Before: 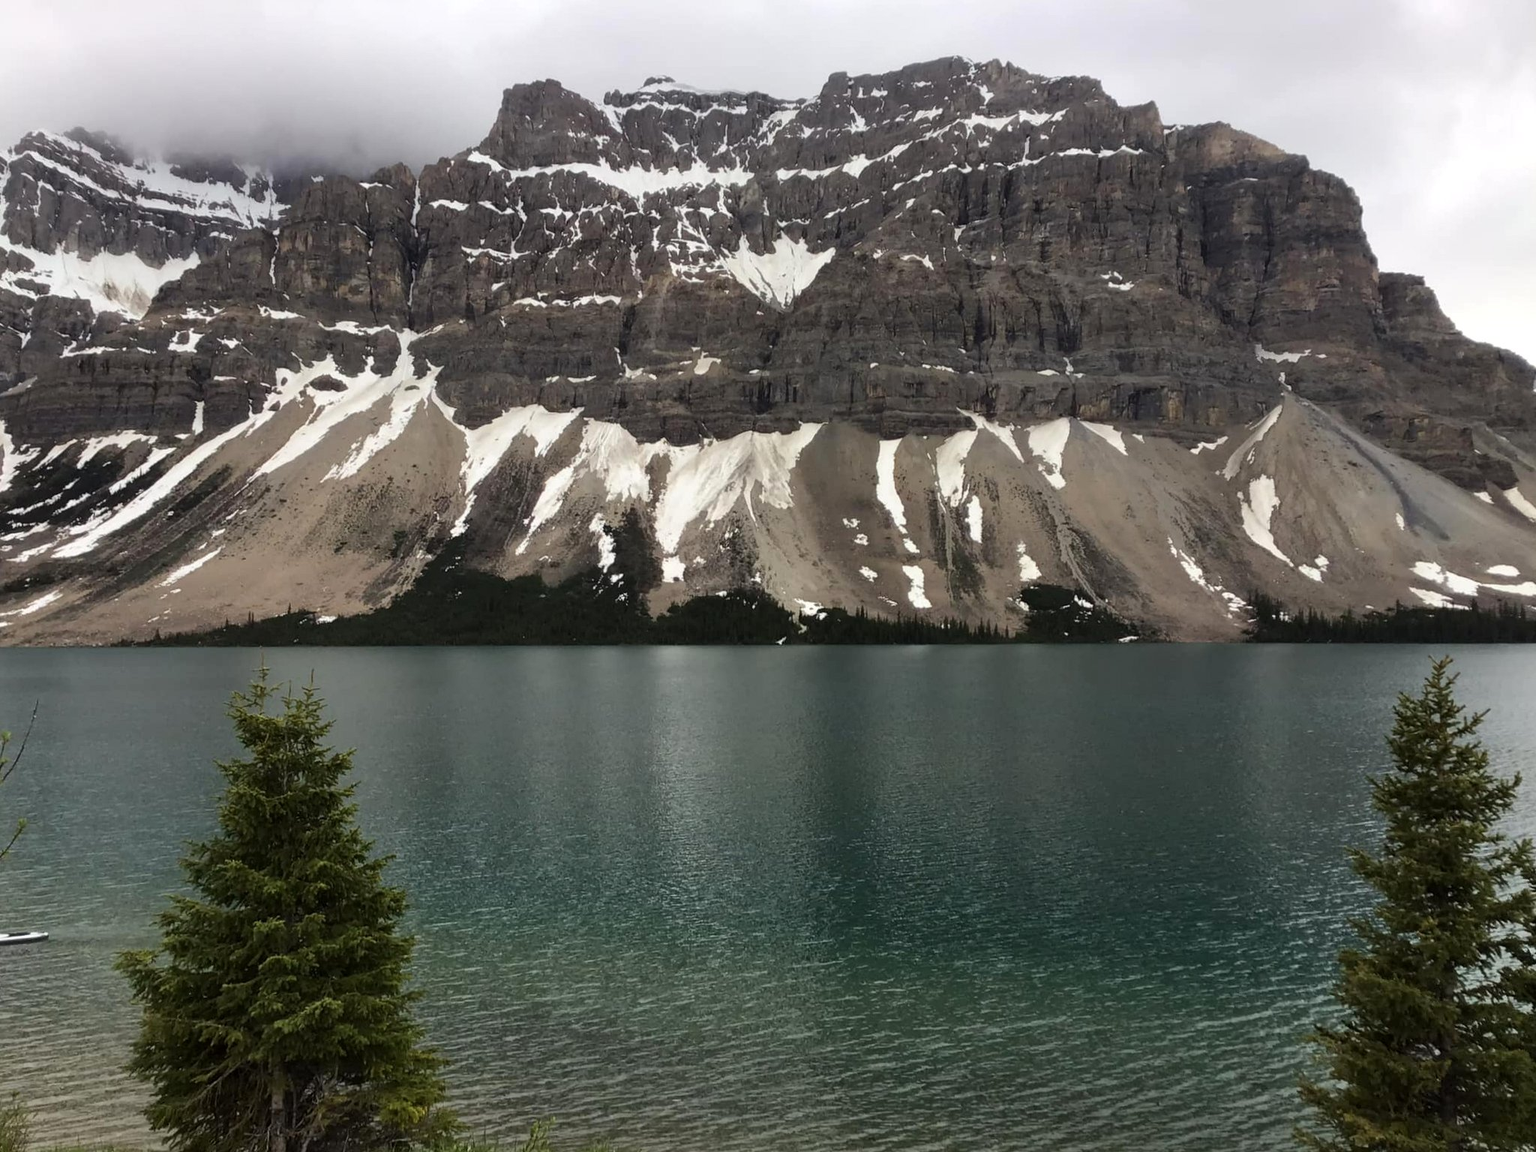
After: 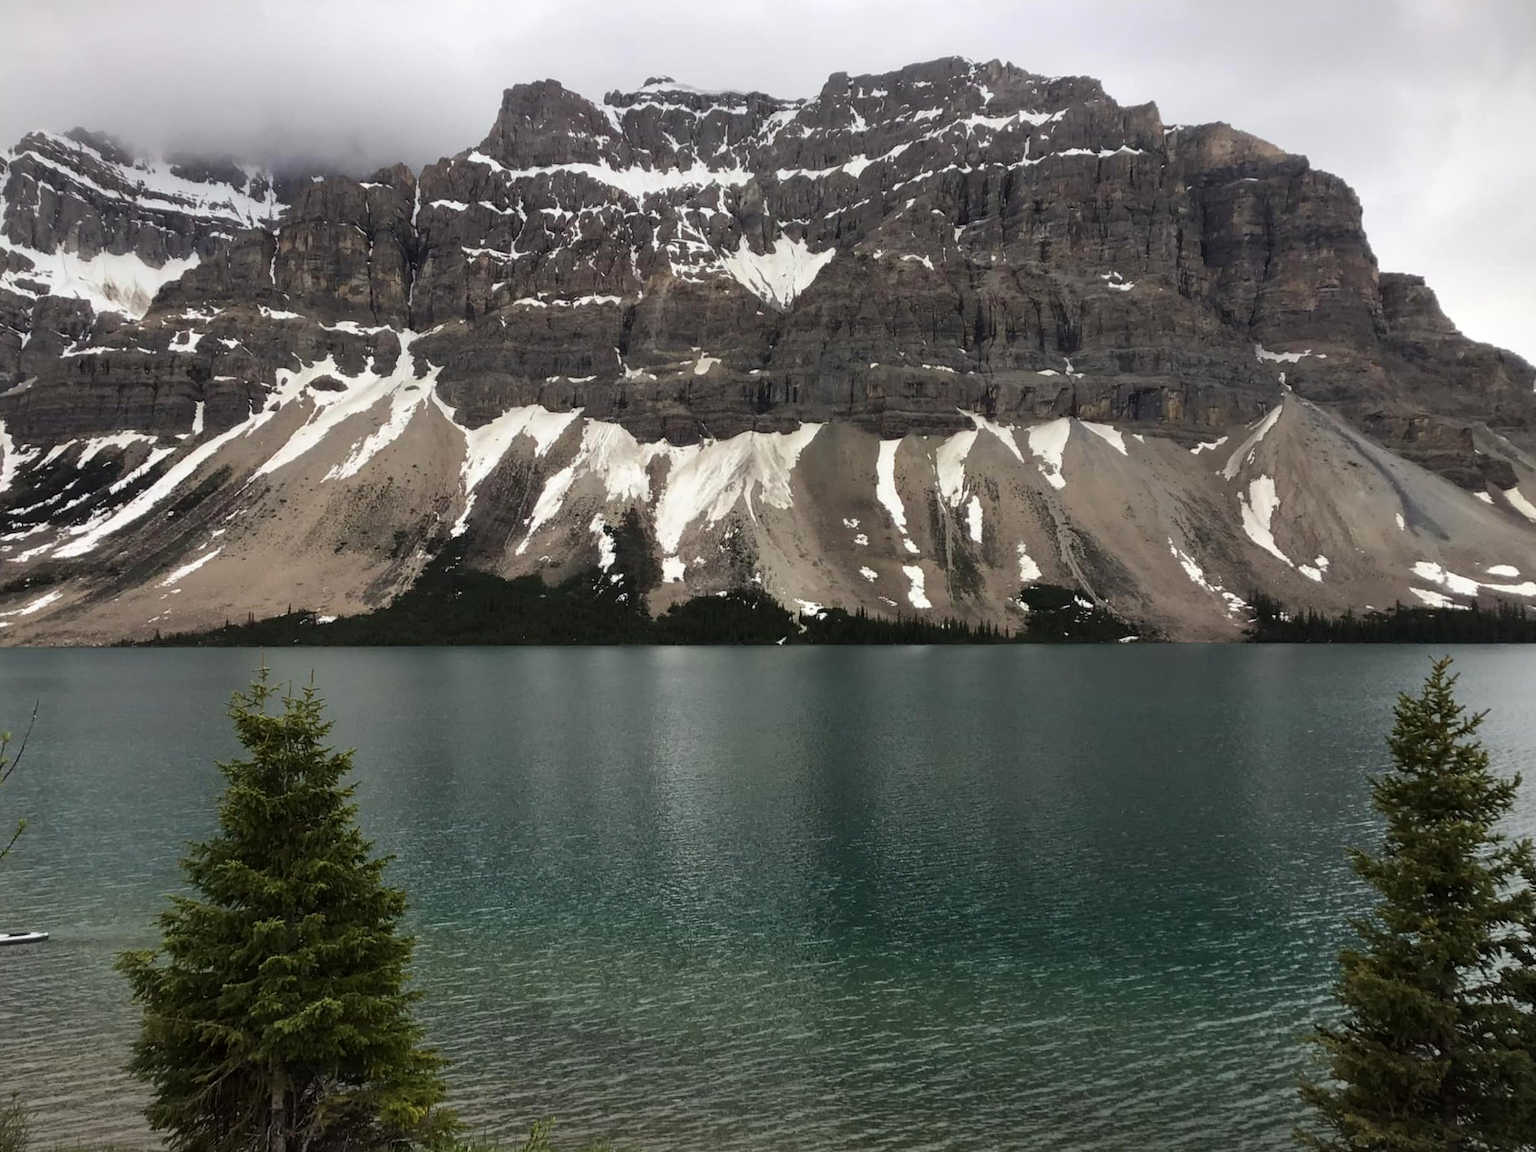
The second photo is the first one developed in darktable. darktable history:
vignetting: fall-off start 100.07%, fall-off radius 65.27%, automatic ratio true
